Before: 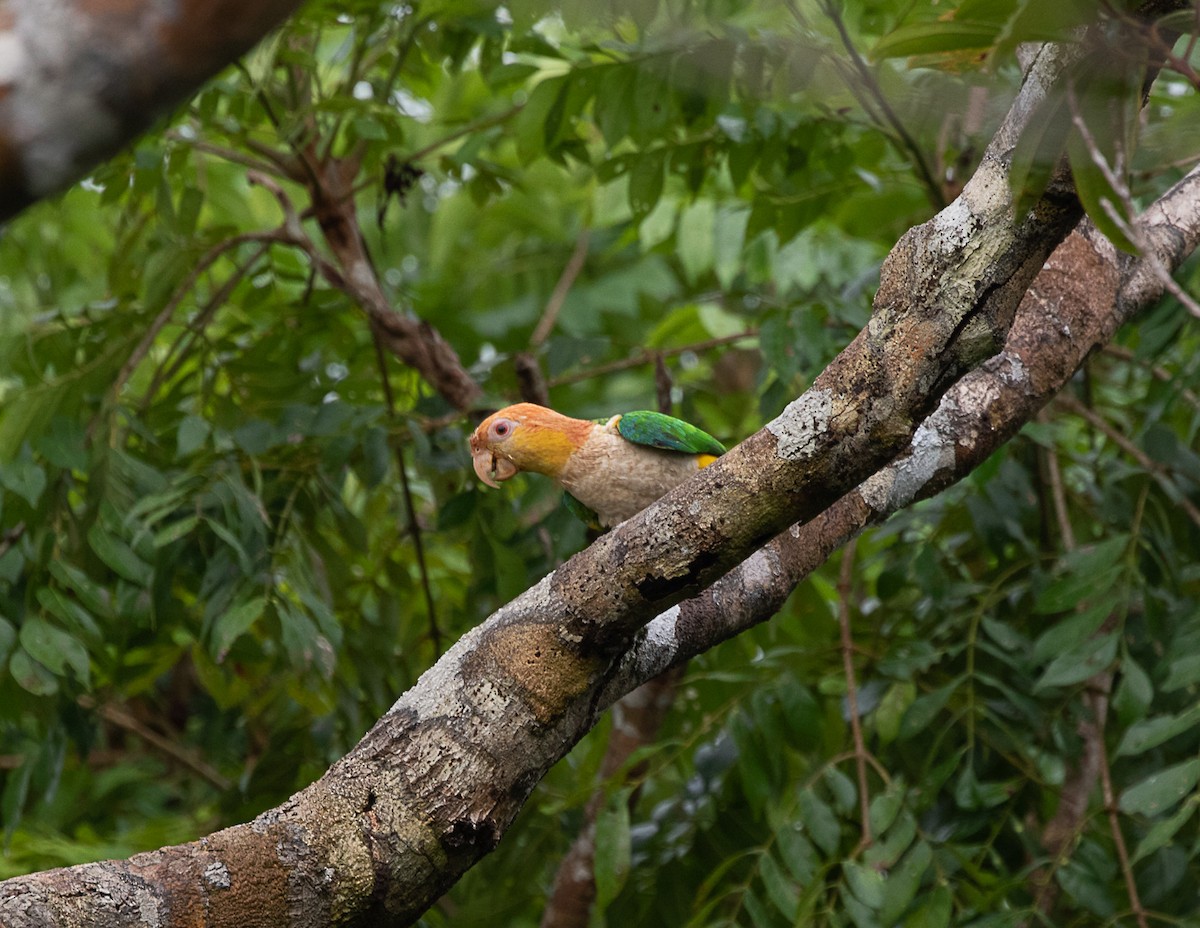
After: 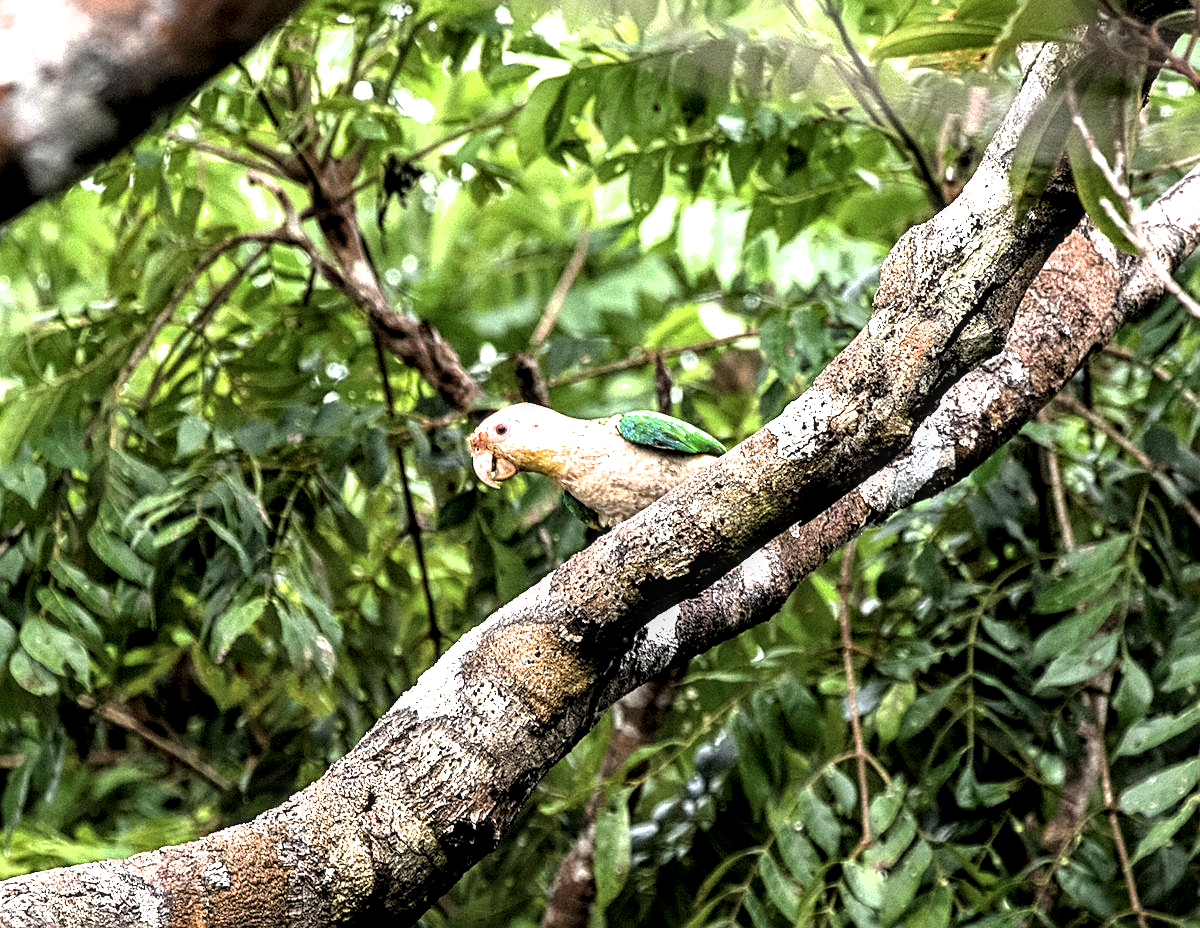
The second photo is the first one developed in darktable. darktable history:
sharpen: on, module defaults
local contrast: detail 140%
exposure: black level correction 0, exposure 1.35 EV, compensate exposure bias true, compensate highlight preservation false
filmic rgb: black relative exposure -8.2 EV, white relative exposure 2.2 EV, threshold 3 EV, hardness 7.11, latitude 85.74%, contrast 1.696, highlights saturation mix -4%, shadows ↔ highlights balance -2.69%, color science v5 (2021), contrast in shadows safe, contrast in highlights safe, enable highlight reconstruction true
